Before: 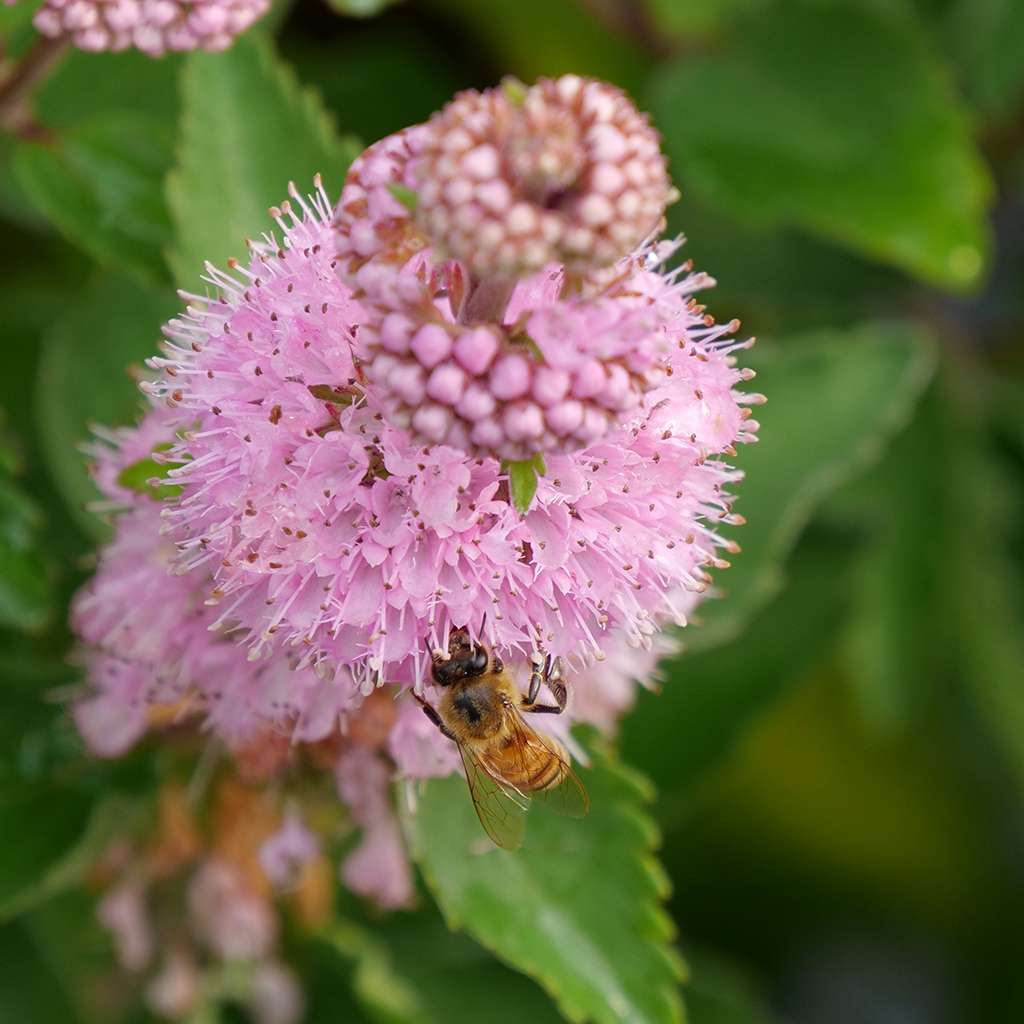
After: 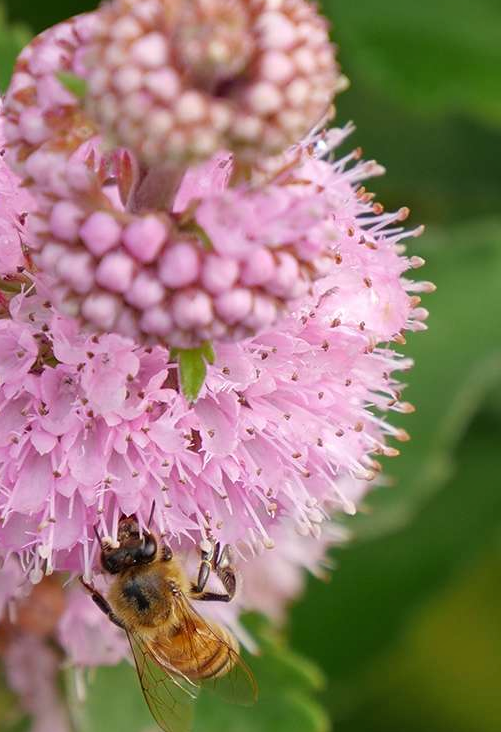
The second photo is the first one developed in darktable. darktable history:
crop: left 32.346%, top 11%, right 18.689%, bottom 17.496%
shadows and highlights: shadows 52.14, highlights -28.28, soften with gaussian
